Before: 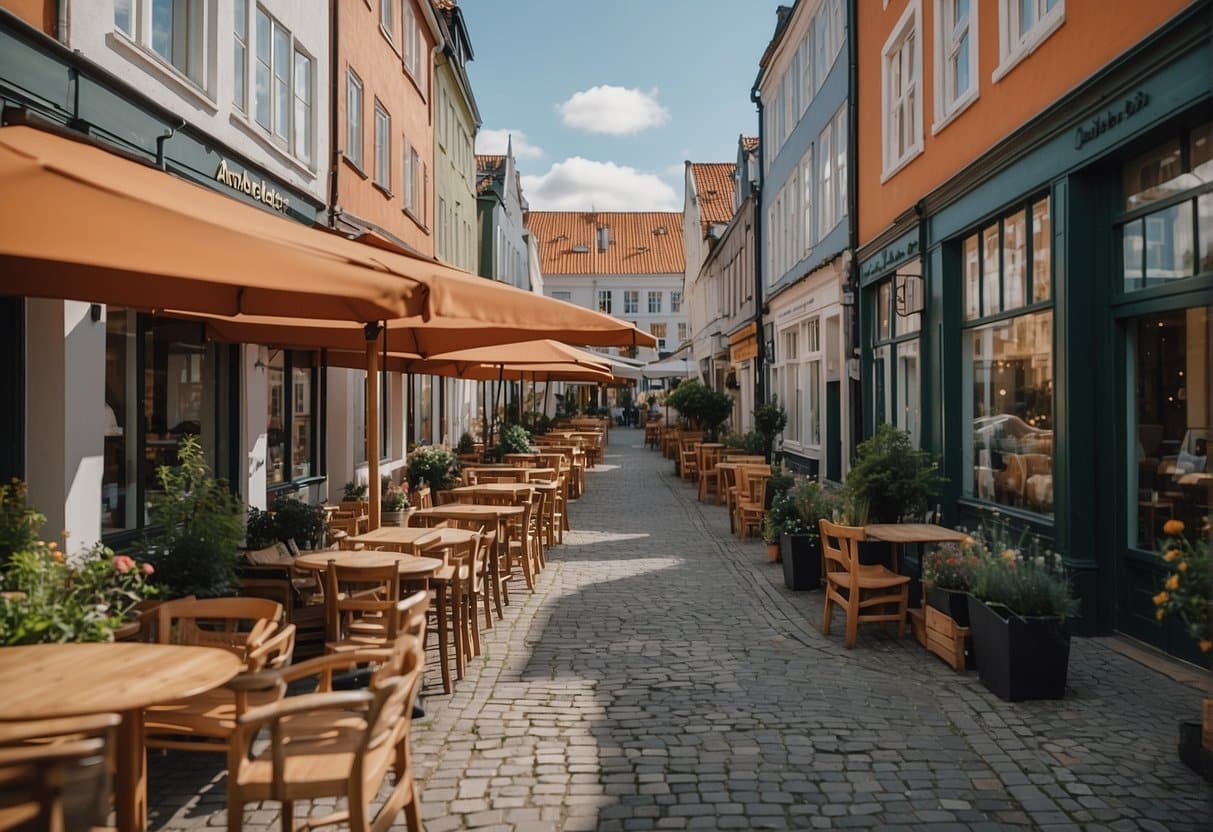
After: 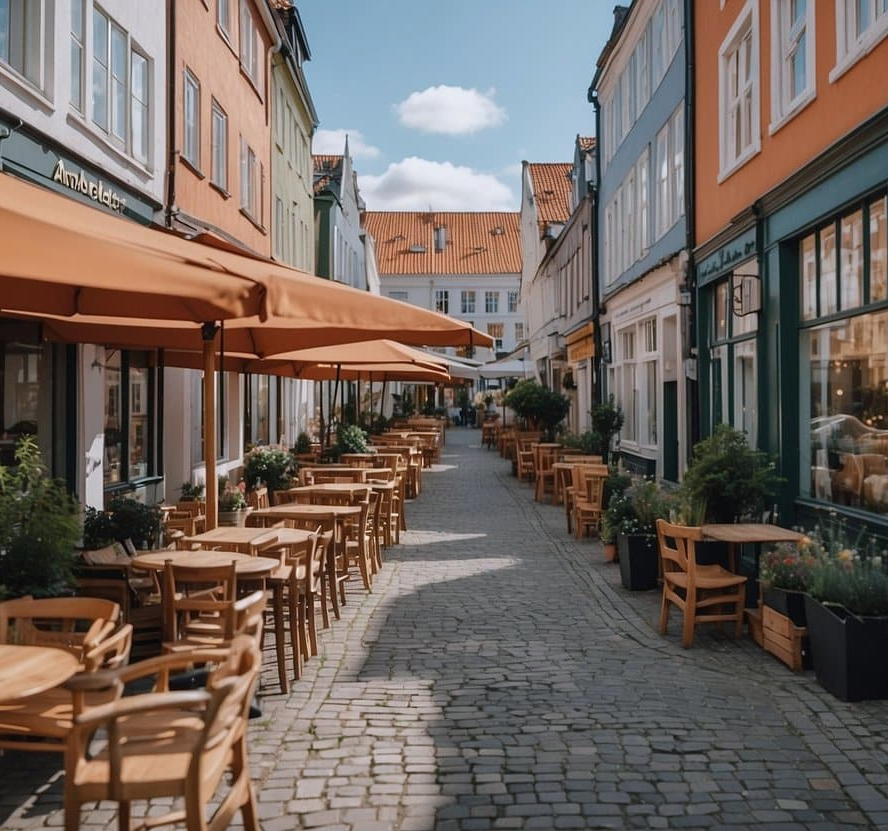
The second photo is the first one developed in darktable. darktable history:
color correction: highlights a* -0.137, highlights b* -5.91, shadows a* -0.137, shadows b* -0.137
crop: left 13.443%, right 13.31%
